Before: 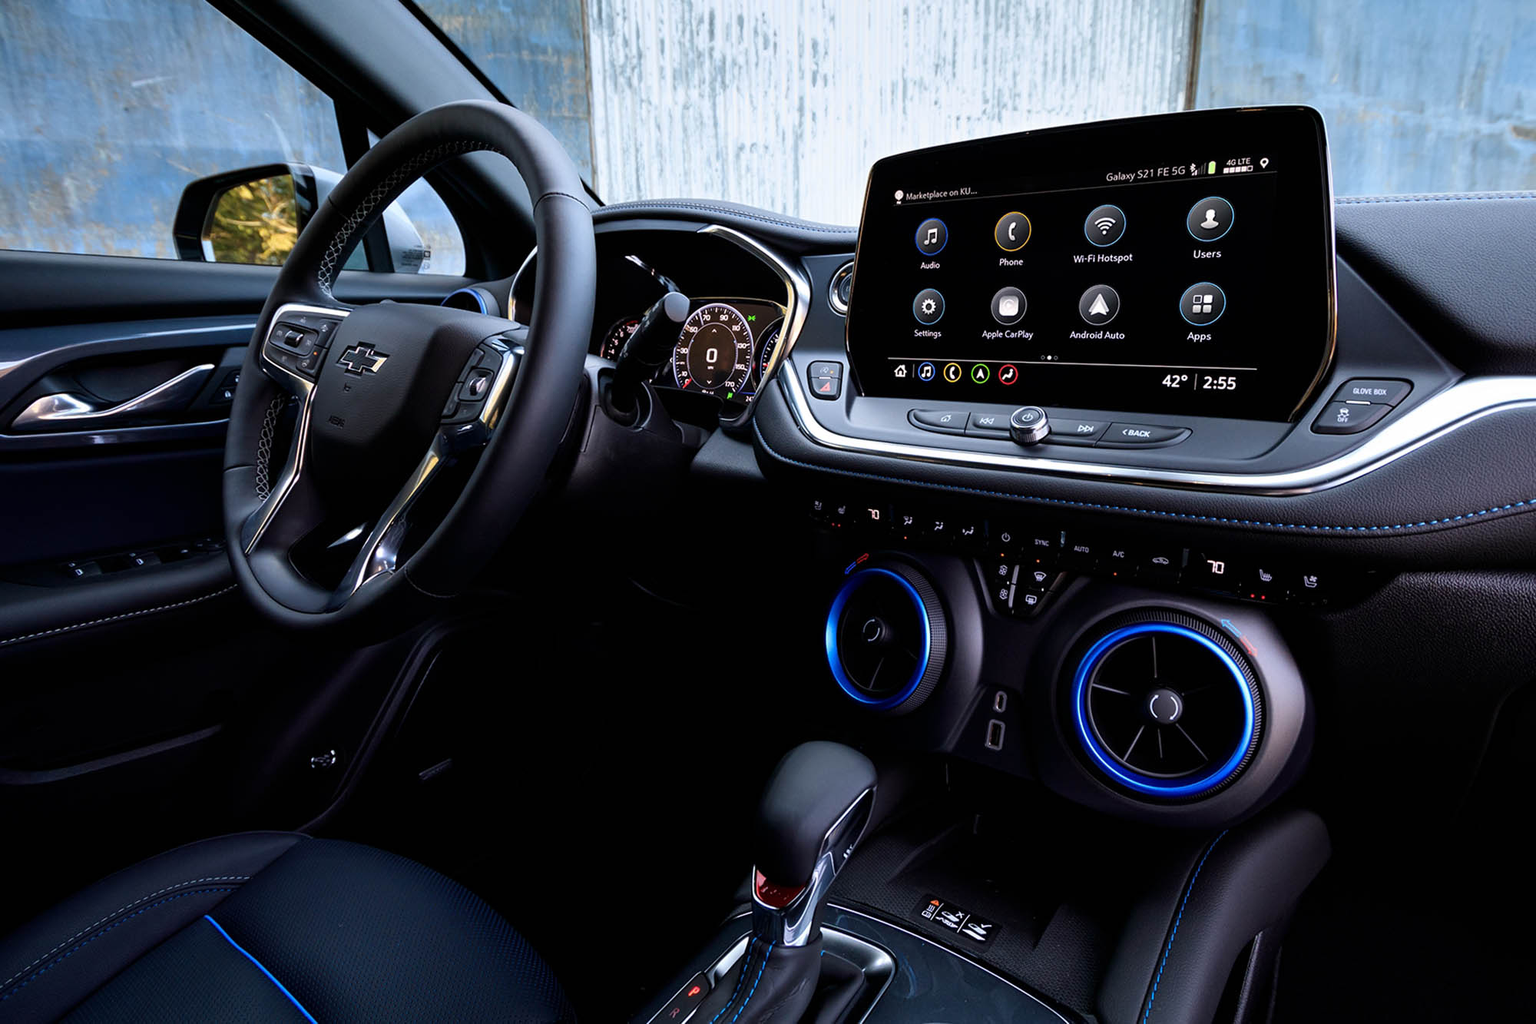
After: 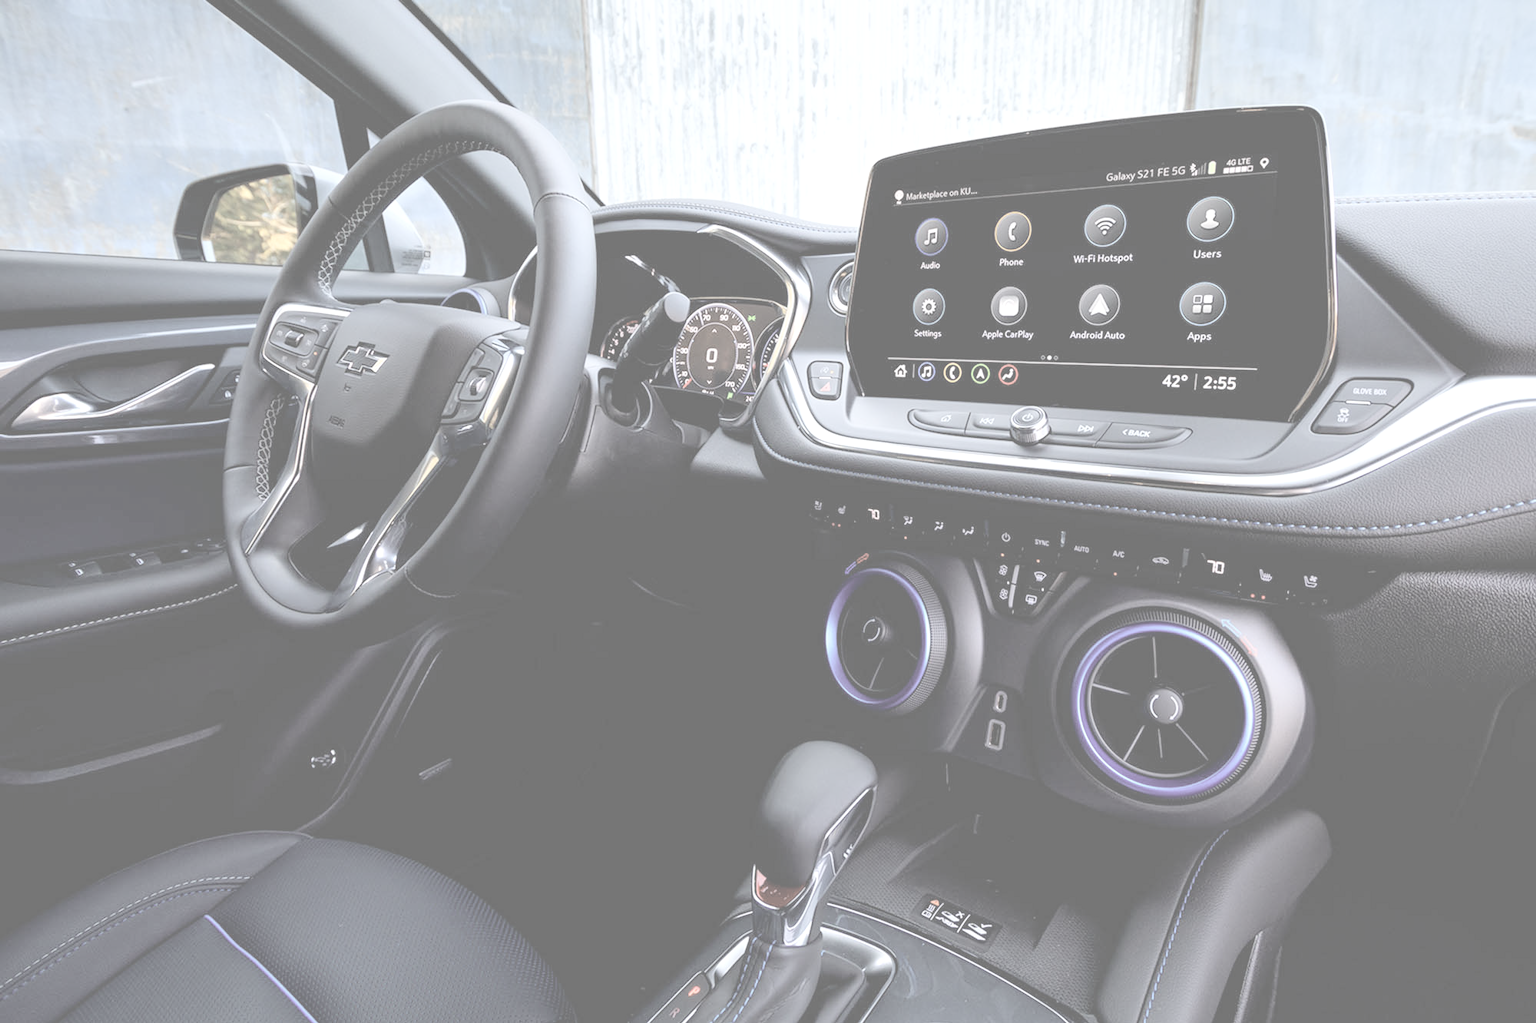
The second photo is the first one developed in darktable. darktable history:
exposure: black level correction 0, exposure 1.2 EV, compensate exposure bias true, compensate highlight preservation false
contrast brightness saturation: contrast -0.335, brightness 0.737, saturation -0.776
